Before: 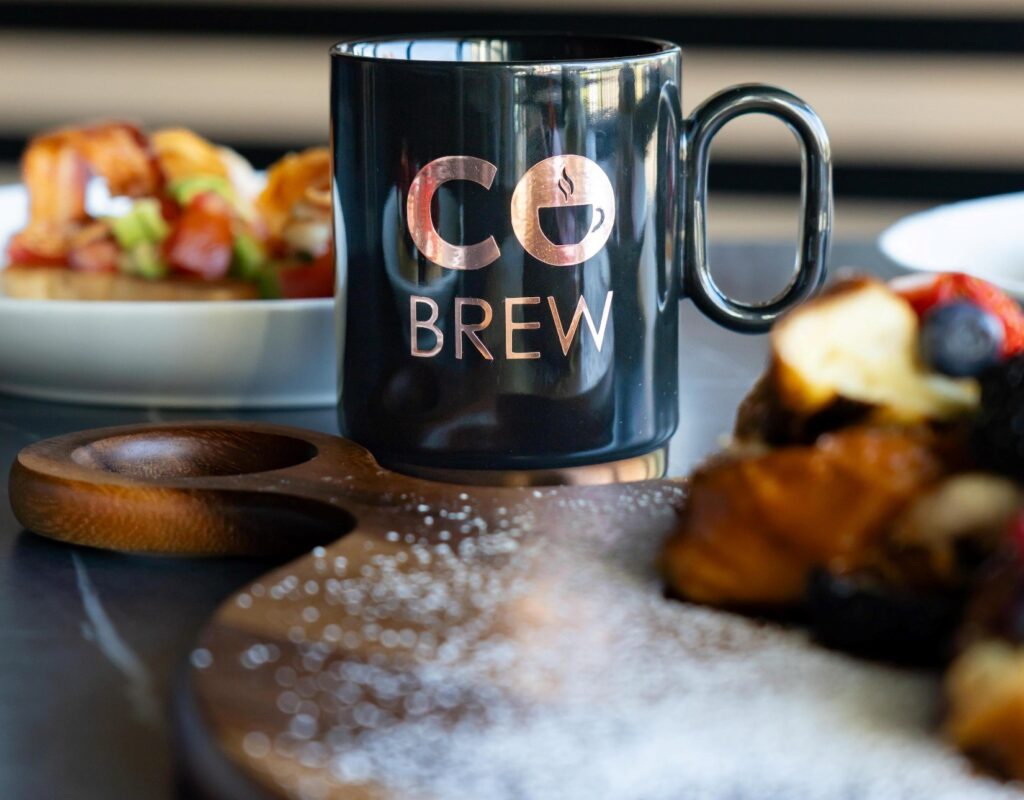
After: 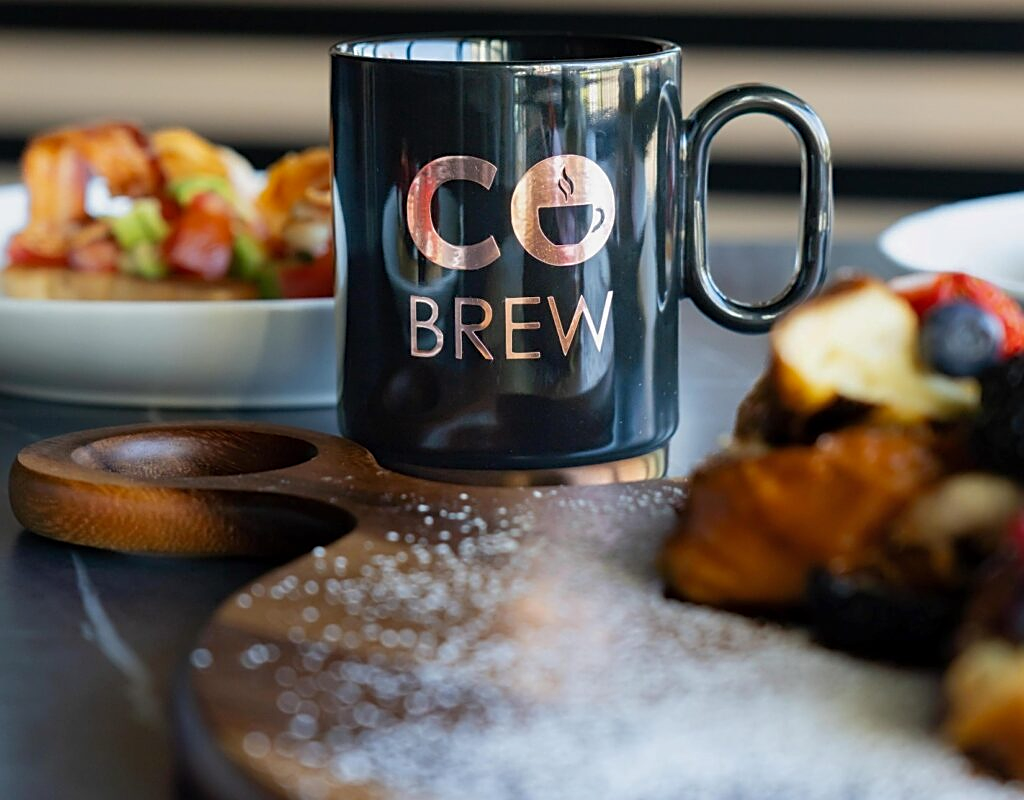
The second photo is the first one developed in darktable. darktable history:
sharpen: on, module defaults
shadows and highlights: shadows 25.77, white point adjustment -3.15, highlights -29.69
